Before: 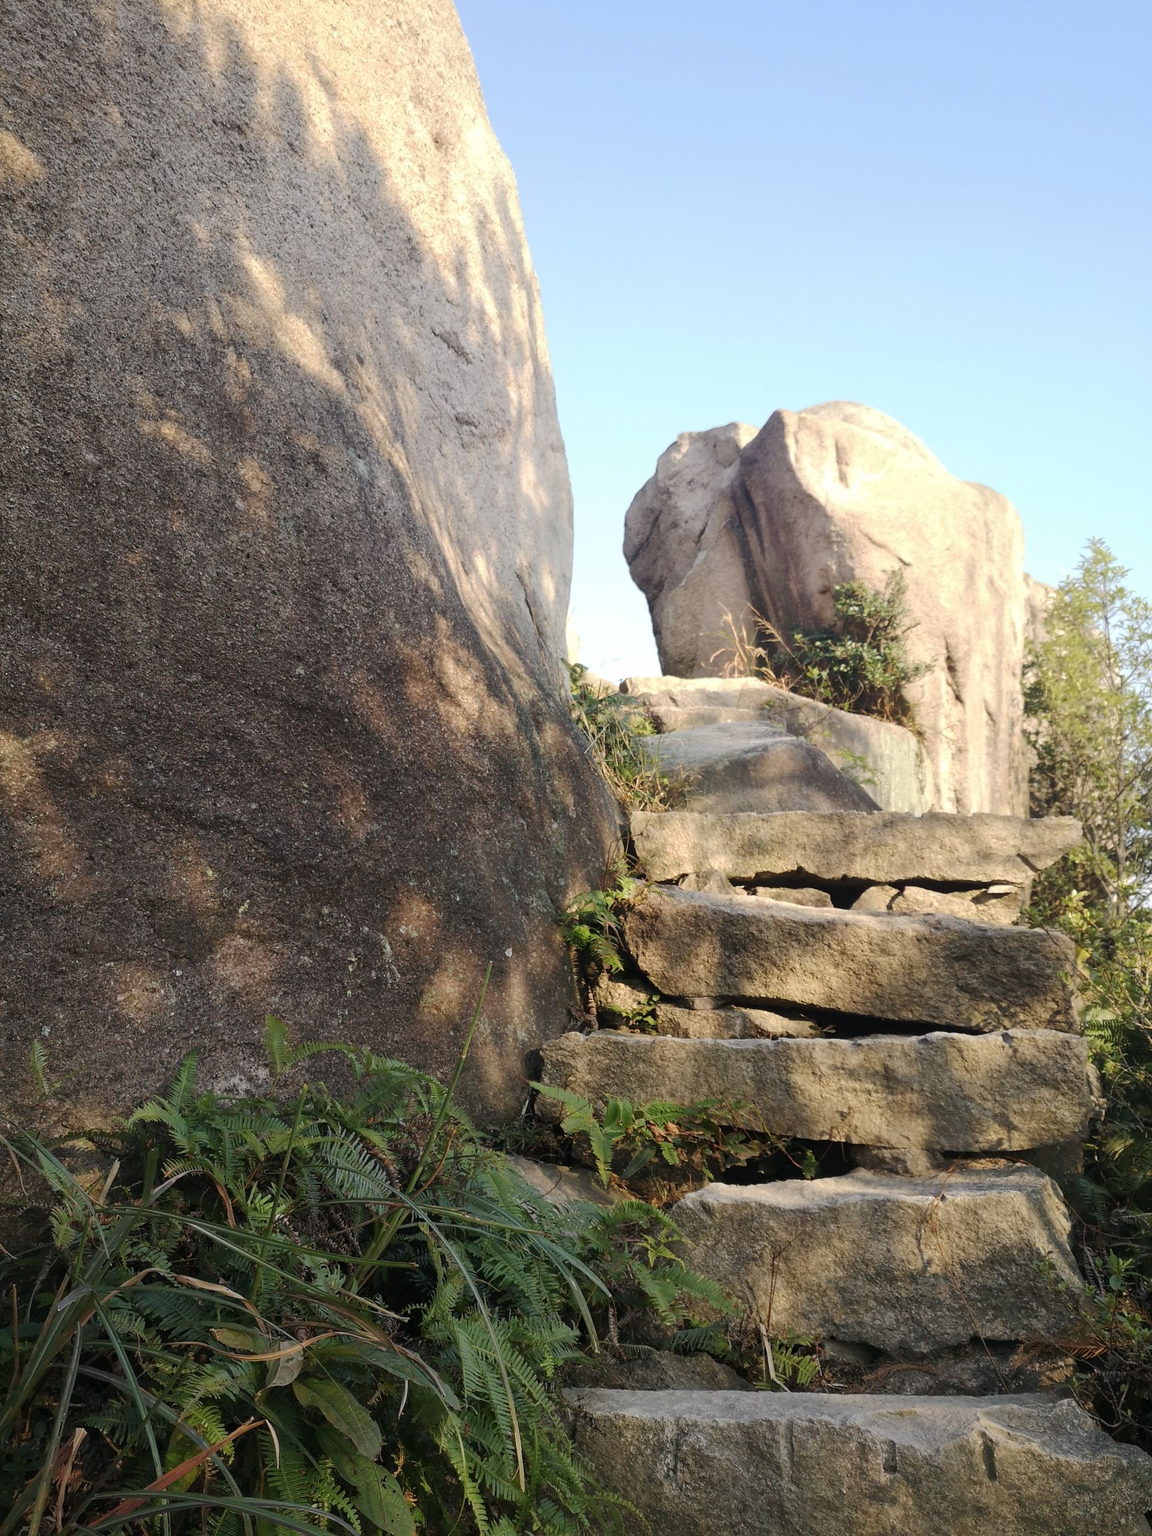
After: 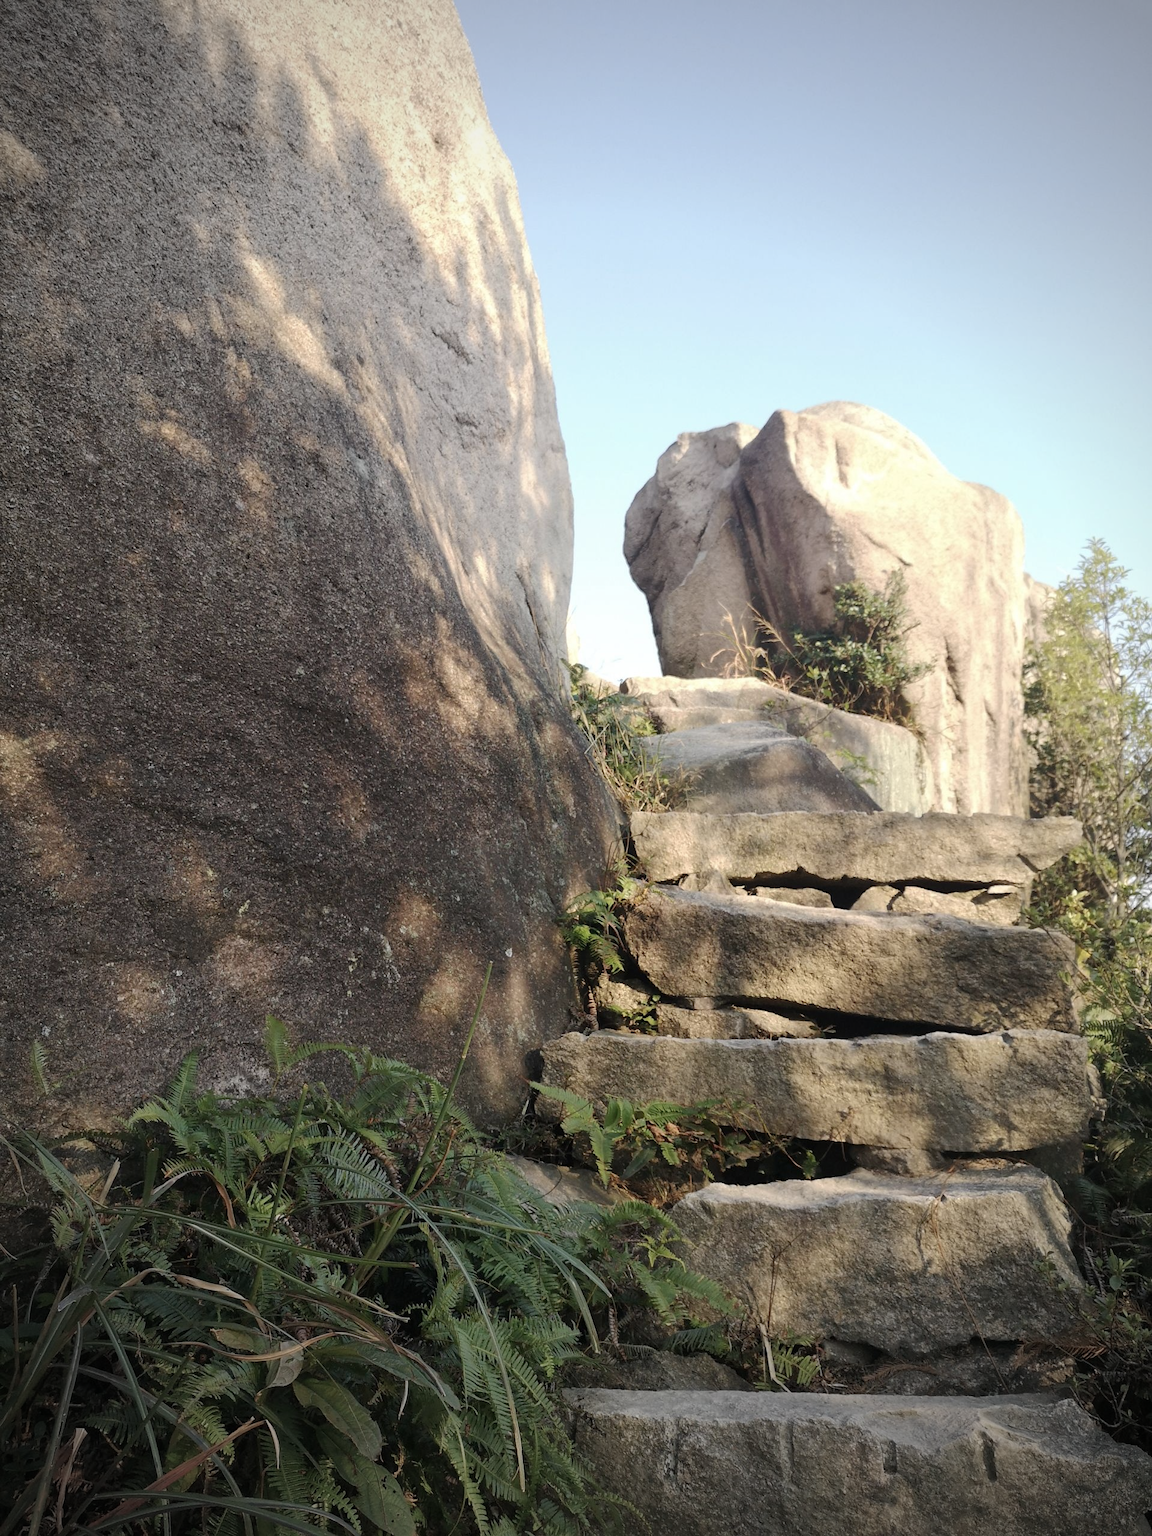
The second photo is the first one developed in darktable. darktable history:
vignetting: fall-off start 71.74%
contrast brightness saturation: saturation -0.17
